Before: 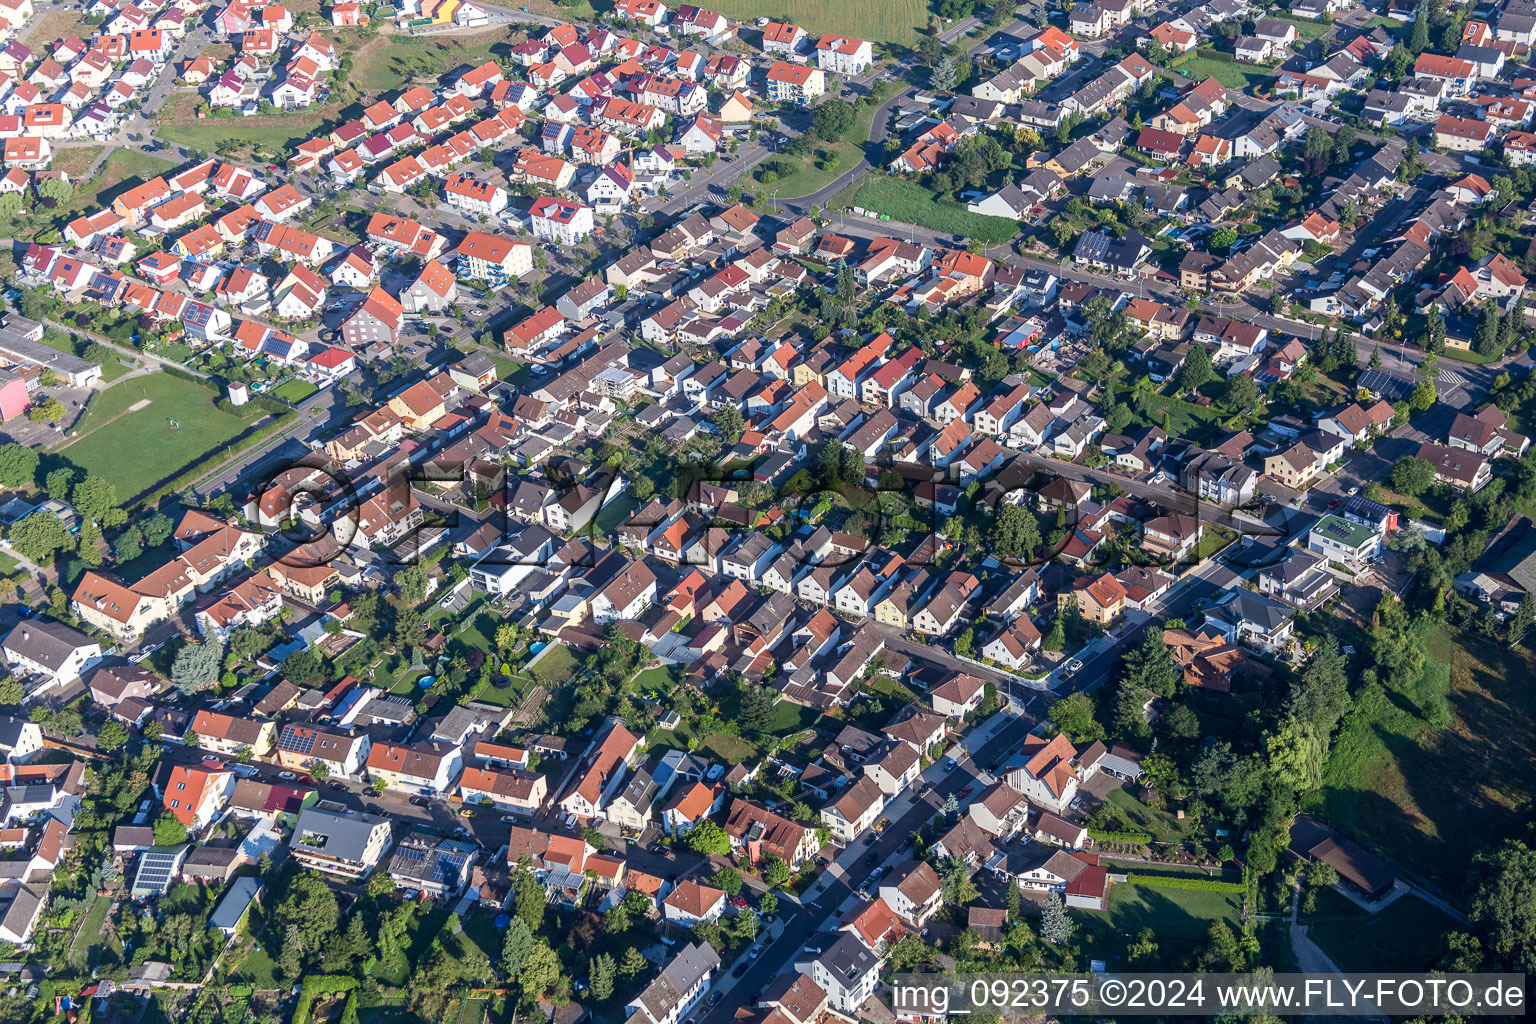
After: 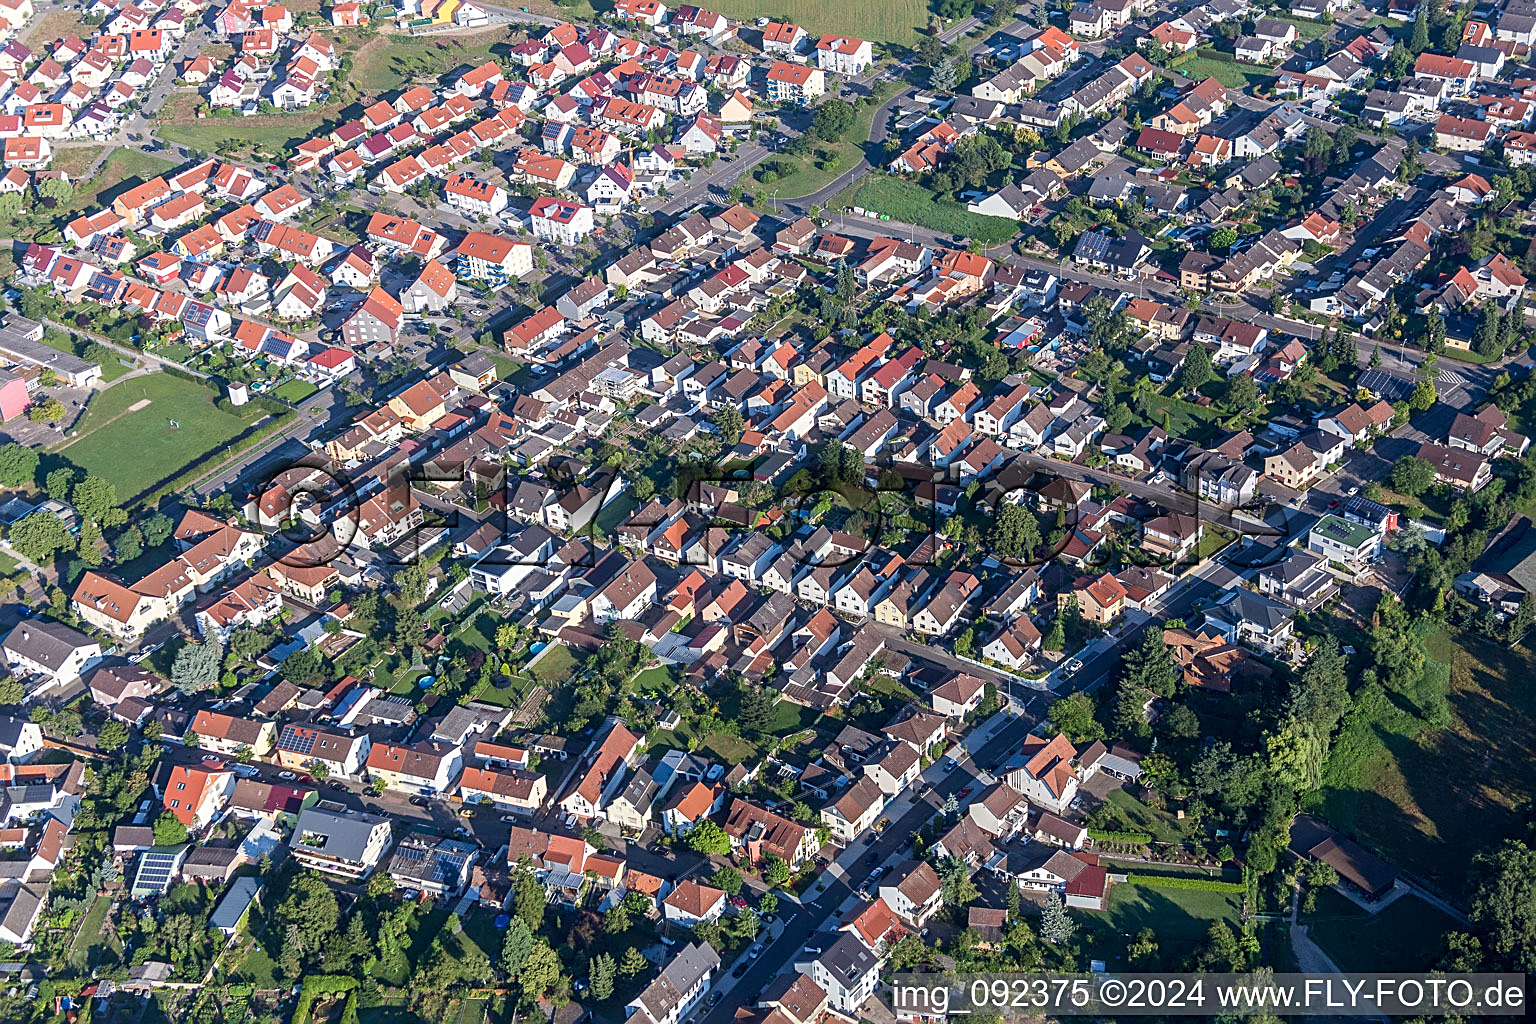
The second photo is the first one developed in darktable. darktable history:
sharpen: amount 0.551
